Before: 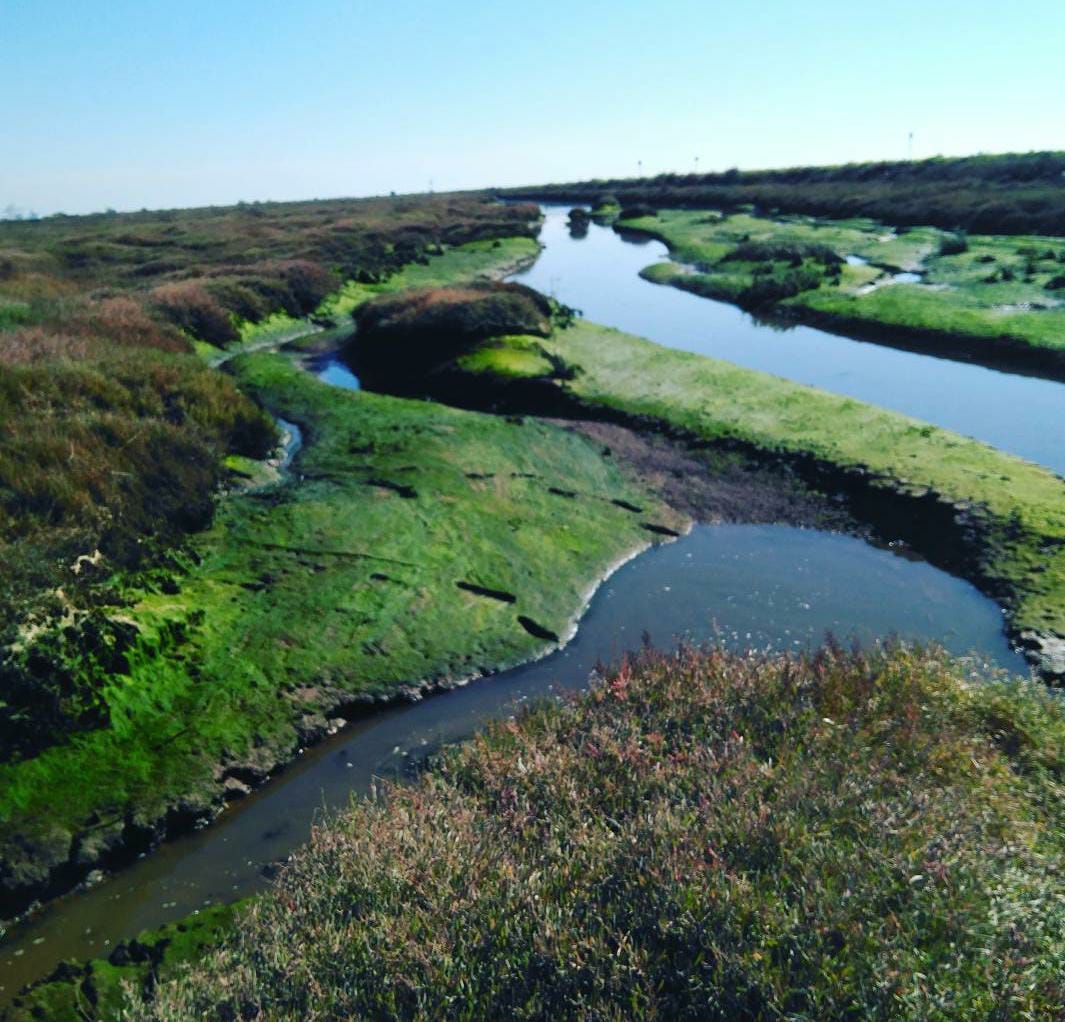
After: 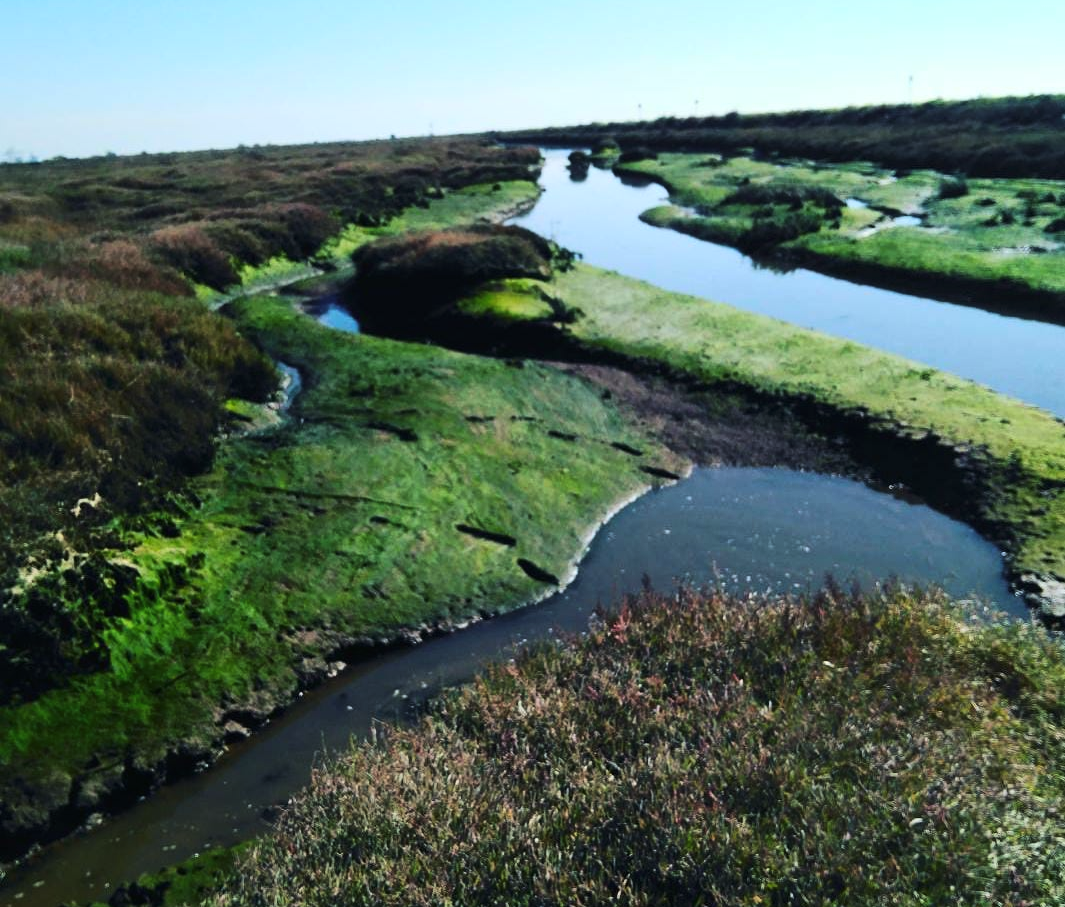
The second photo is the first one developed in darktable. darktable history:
crop and rotate: top 5.609%, bottom 5.609%
tone curve: curves: ch0 [(0, 0) (0.055, 0.031) (0.282, 0.215) (0.729, 0.785) (1, 1)], color space Lab, linked channels, preserve colors none
